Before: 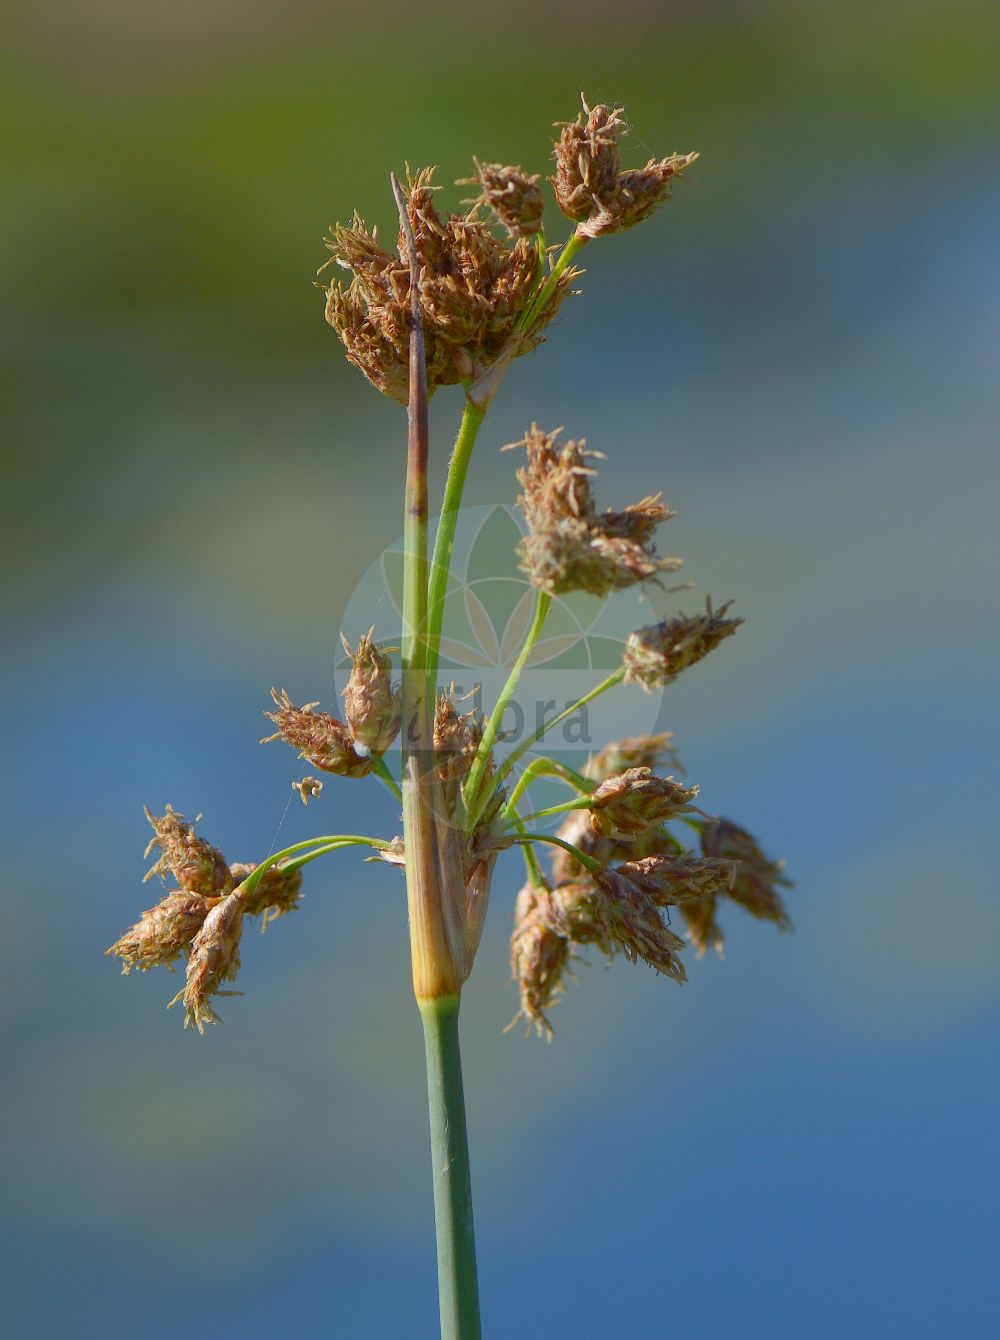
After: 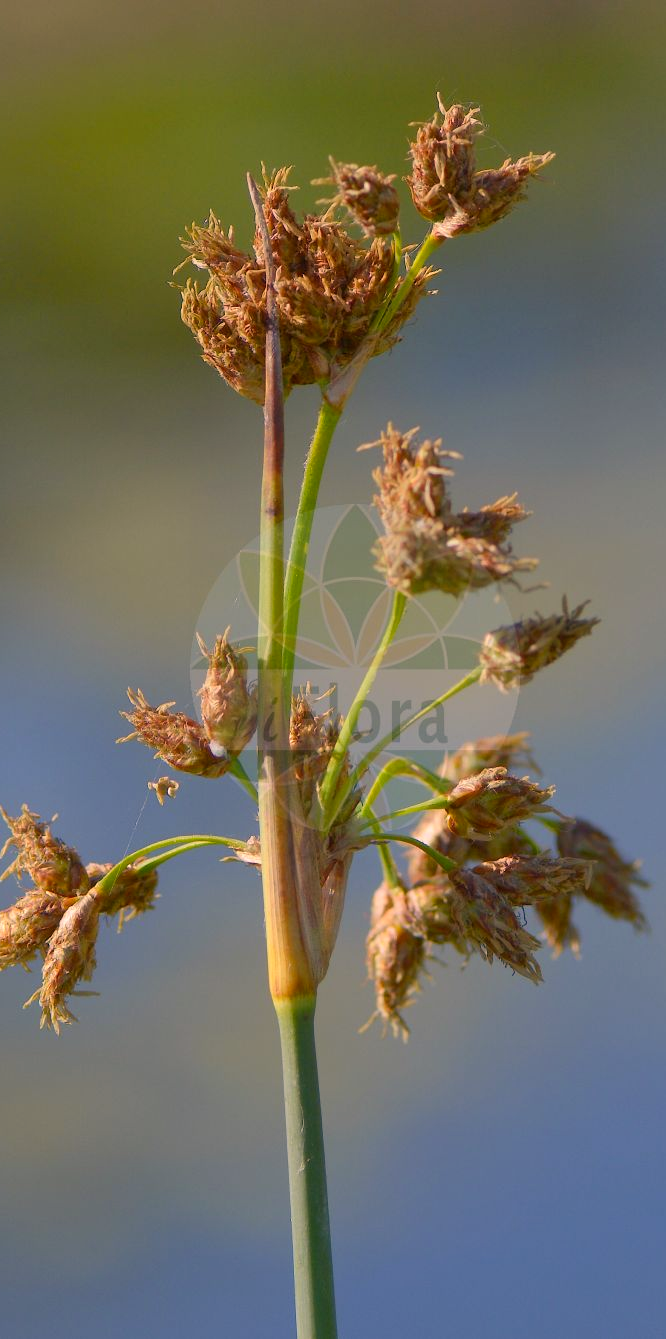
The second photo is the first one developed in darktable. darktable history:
color correction: highlights a* 11.96, highlights b* 11.58
shadows and highlights: white point adjustment 0.05, highlights color adjustment 55.9%, soften with gaussian
crop and rotate: left 14.436%, right 18.898%
levels: levels [0.018, 0.493, 1]
